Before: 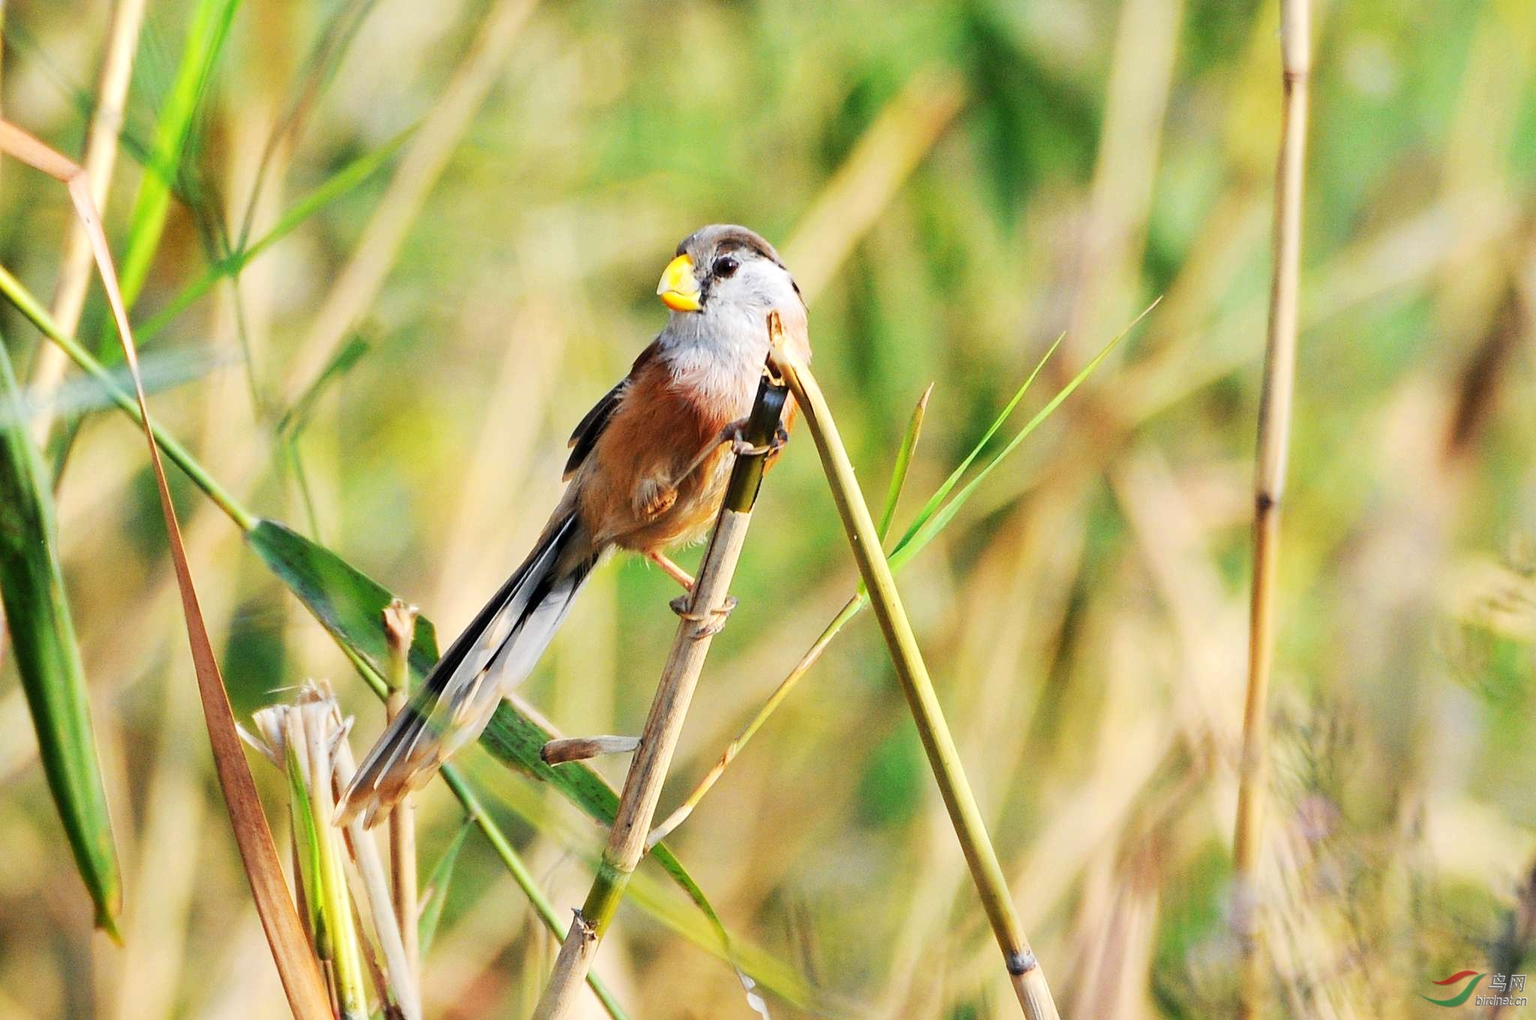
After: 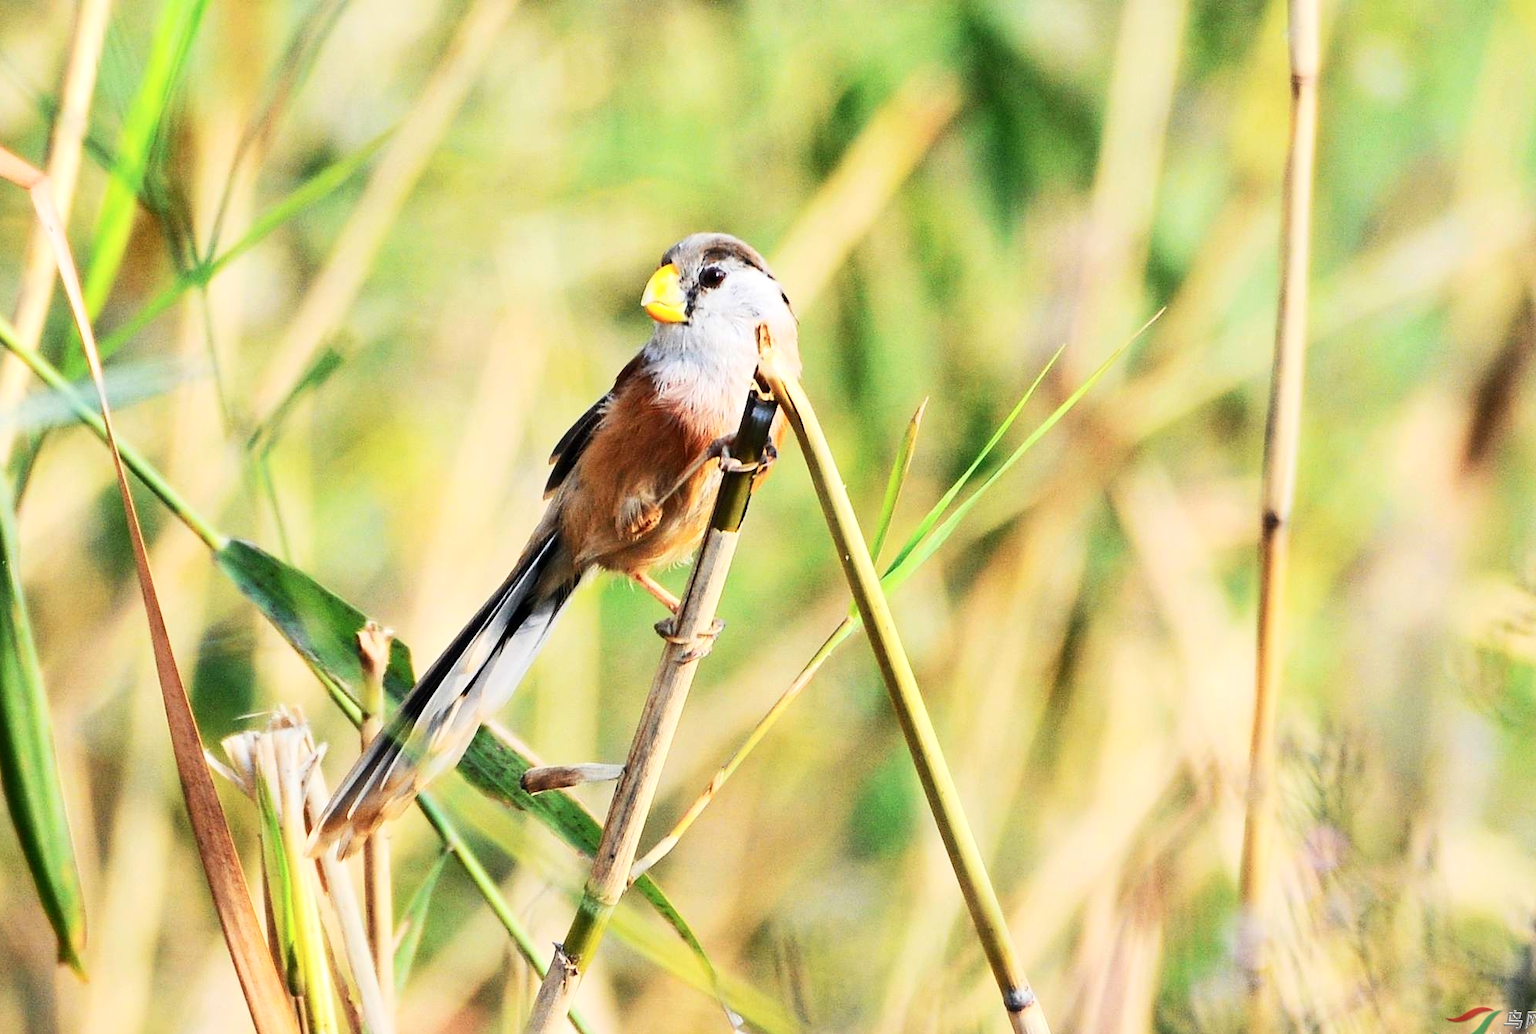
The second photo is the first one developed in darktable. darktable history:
crop and rotate: left 2.567%, right 1.04%, bottom 2.145%
contrast brightness saturation: contrast 0.235, brightness 0.088
